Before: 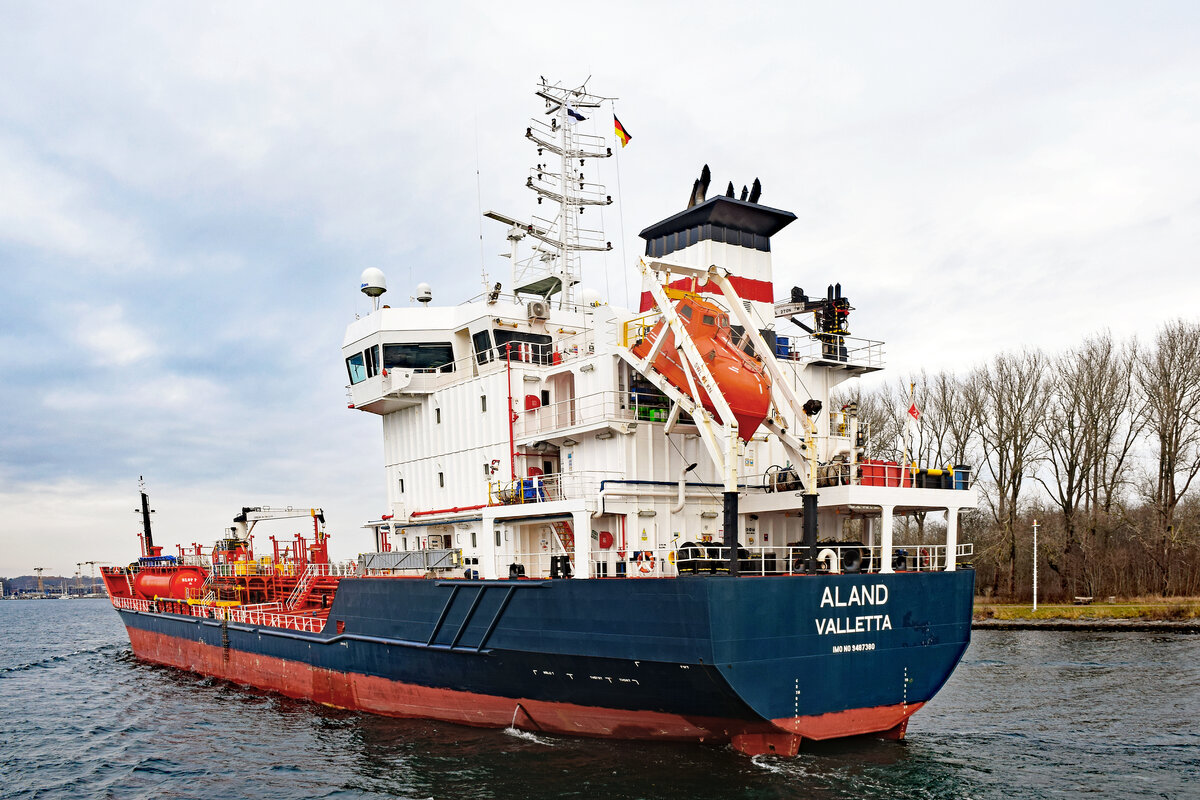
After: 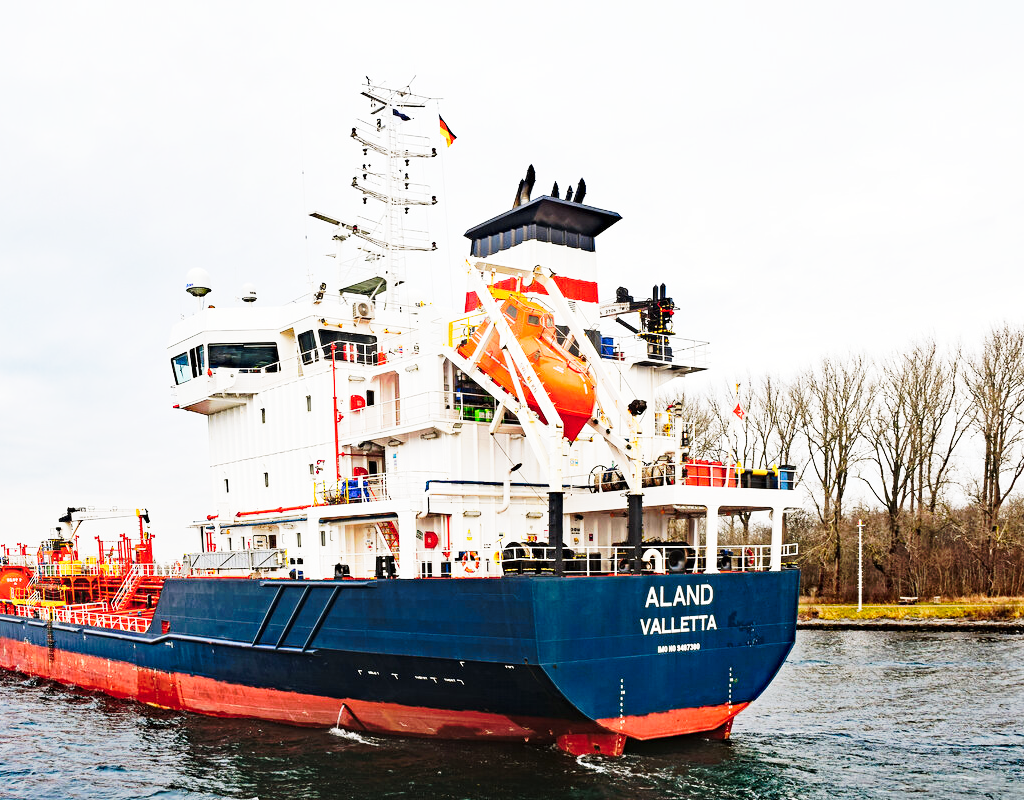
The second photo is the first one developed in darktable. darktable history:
tone curve: curves: ch0 [(0, 0) (0.003, 0.003) (0.011, 0.013) (0.025, 0.029) (0.044, 0.052) (0.069, 0.081) (0.1, 0.116) (0.136, 0.158) (0.177, 0.207) (0.224, 0.268) (0.277, 0.373) (0.335, 0.465) (0.399, 0.565) (0.468, 0.674) (0.543, 0.79) (0.623, 0.853) (0.709, 0.918) (0.801, 0.956) (0.898, 0.977) (1, 1)], preserve colors none
crop and rotate: left 14.584%
